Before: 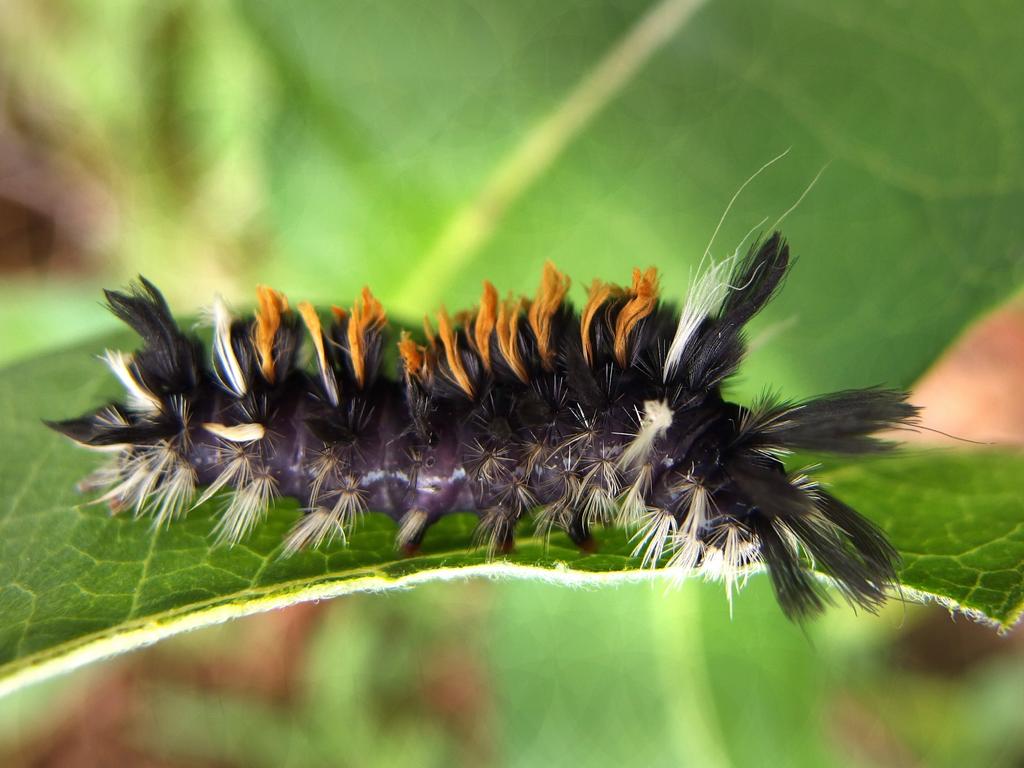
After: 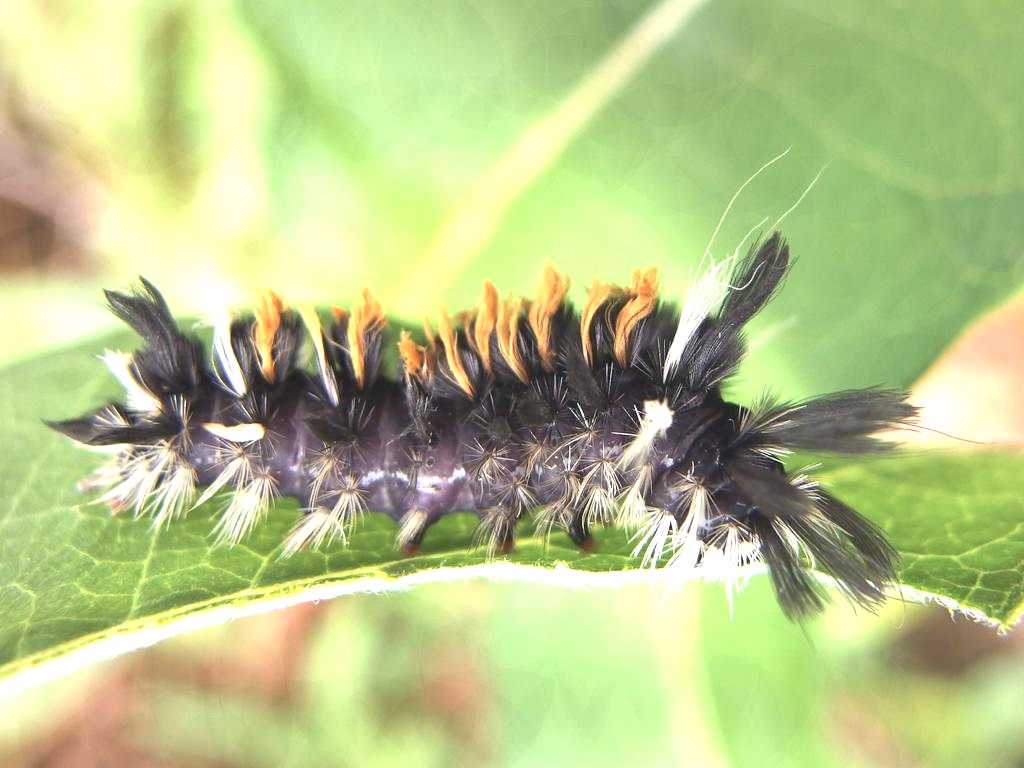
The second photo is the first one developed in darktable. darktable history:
contrast brightness saturation: contrast -0.15, brightness 0.05, saturation -0.12
exposure: black level correction 0, exposure 1.5 EV, compensate exposure bias true, compensate highlight preservation false
color correction: saturation 0.8
